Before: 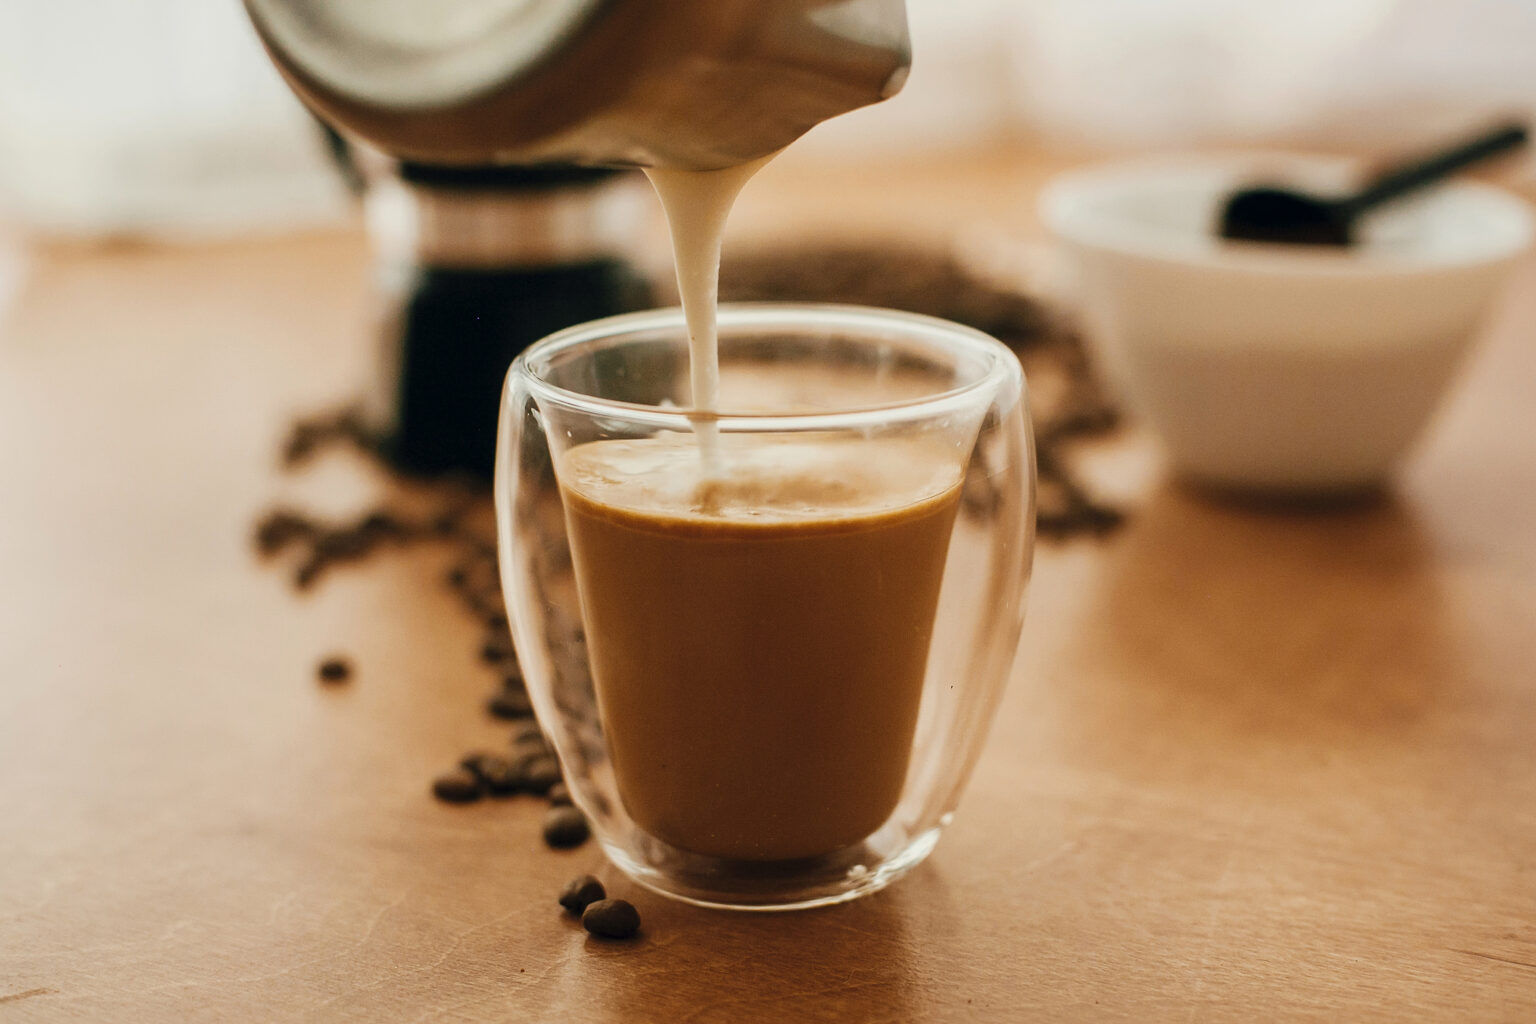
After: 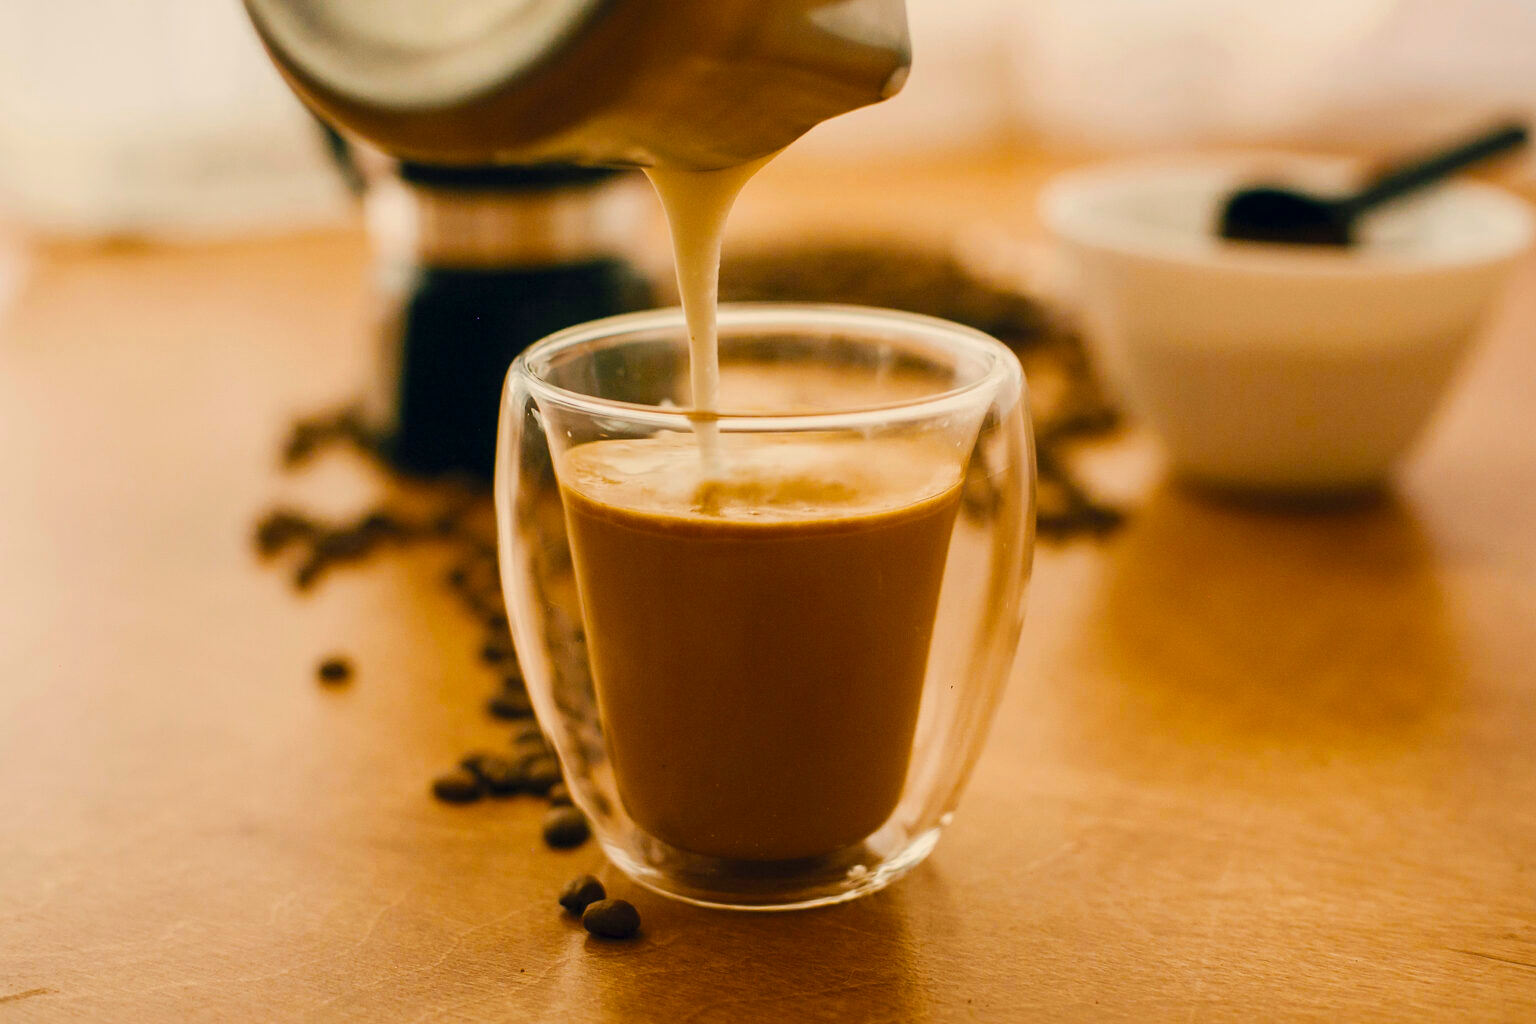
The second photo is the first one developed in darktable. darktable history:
color balance rgb: highlights gain › chroma 3.046%, highlights gain › hue 60.21°, linear chroma grading › global chroma 15.444%, perceptual saturation grading › global saturation 14.933%, global vibrance 29.957%
